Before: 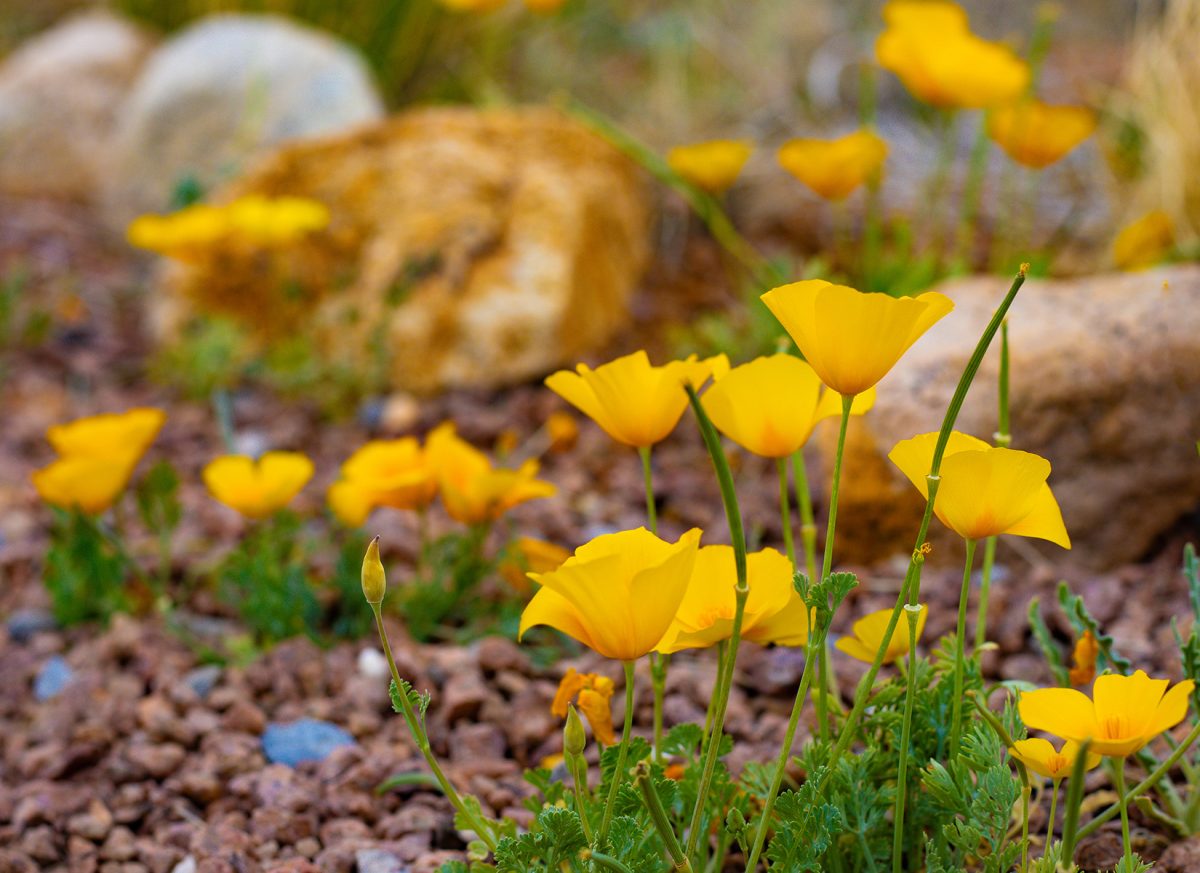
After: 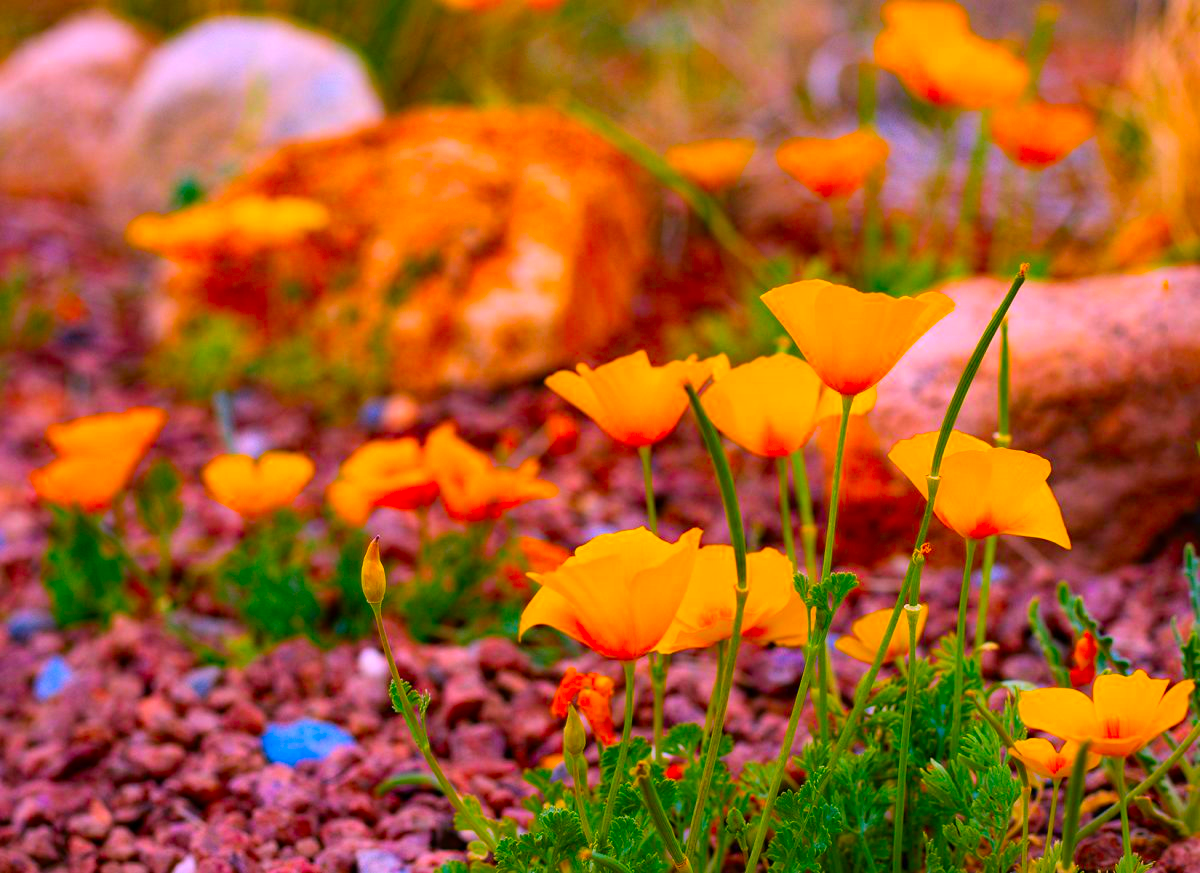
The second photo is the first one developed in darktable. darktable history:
color correction: highlights a* 19.45, highlights b* -11.82, saturation 1.65
contrast brightness saturation: contrast 0.088, saturation 0.276
